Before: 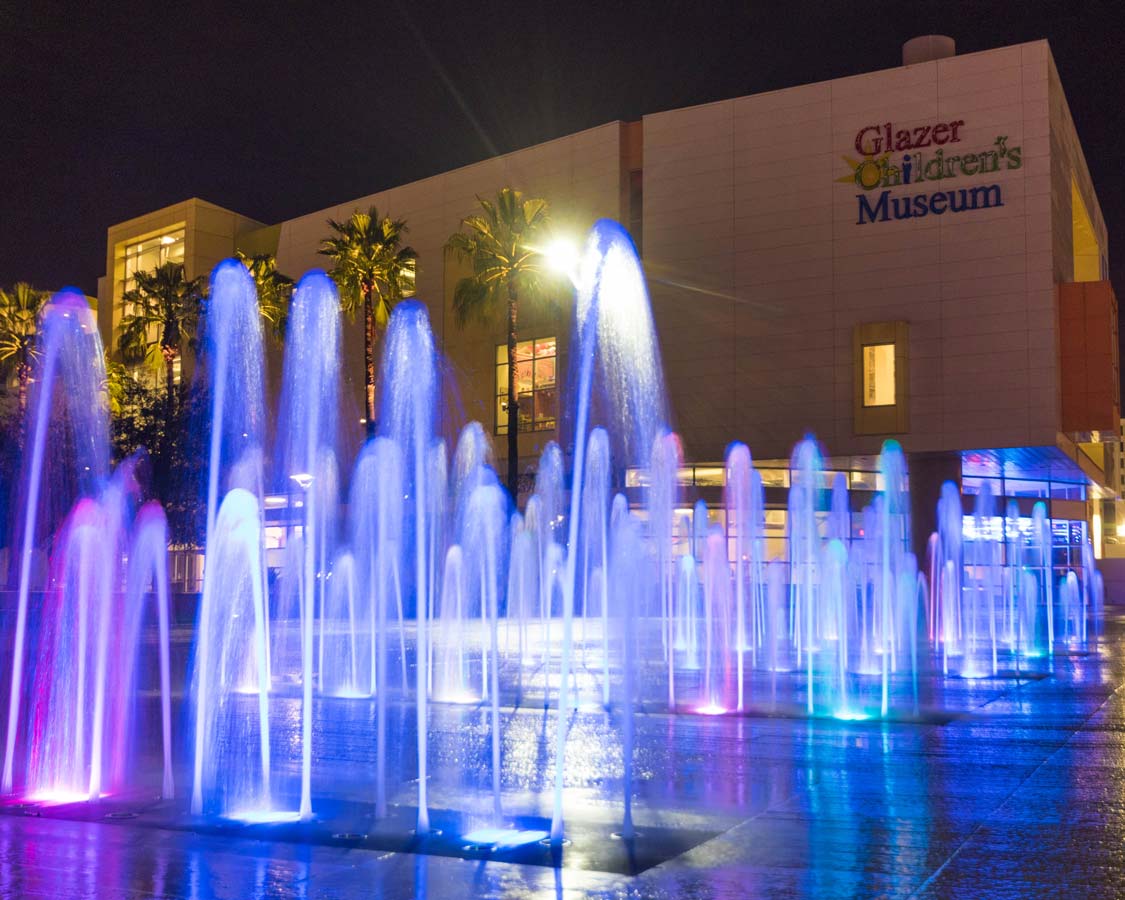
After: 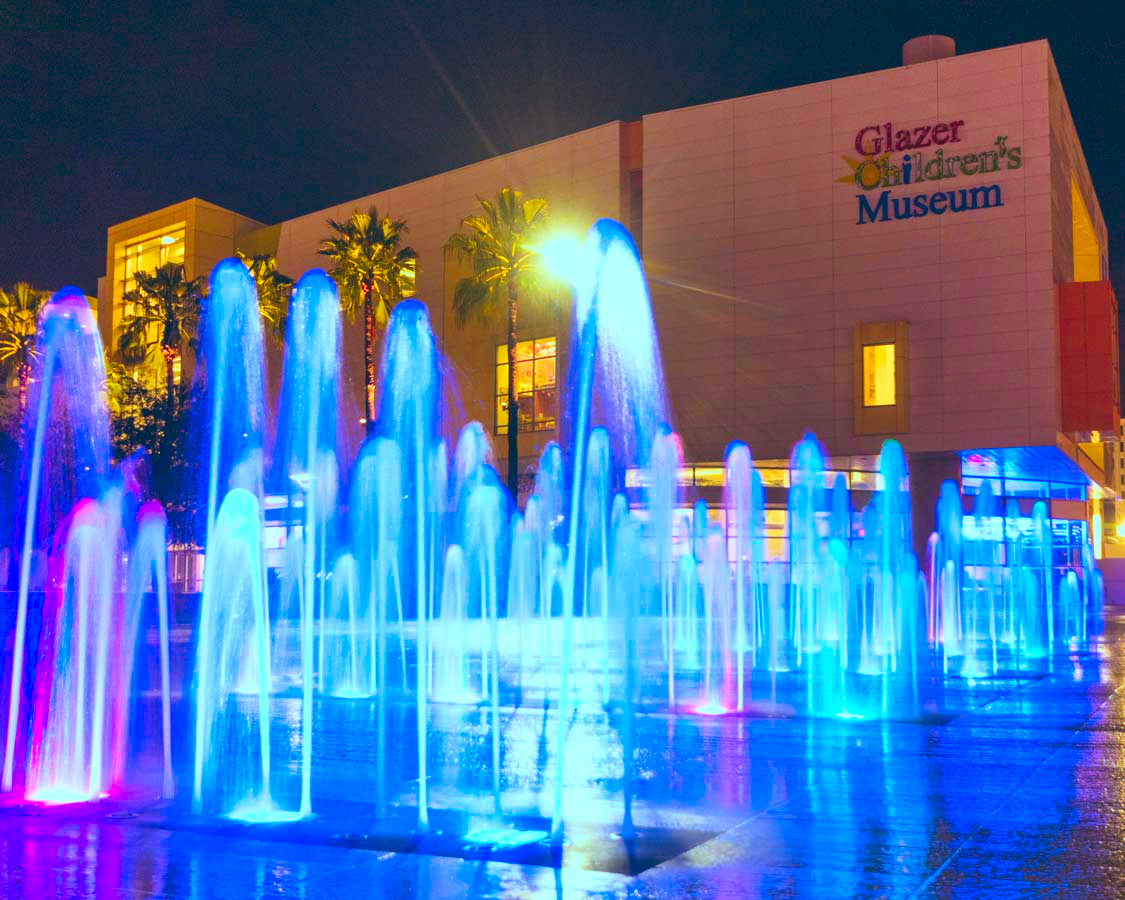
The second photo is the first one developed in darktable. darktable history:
color balance: lift [1.003, 0.993, 1.001, 1.007], gamma [1.018, 1.072, 0.959, 0.928], gain [0.974, 0.873, 1.031, 1.127]
contrast brightness saturation: contrast 0.2, brightness 0.2, saturation 0.8
